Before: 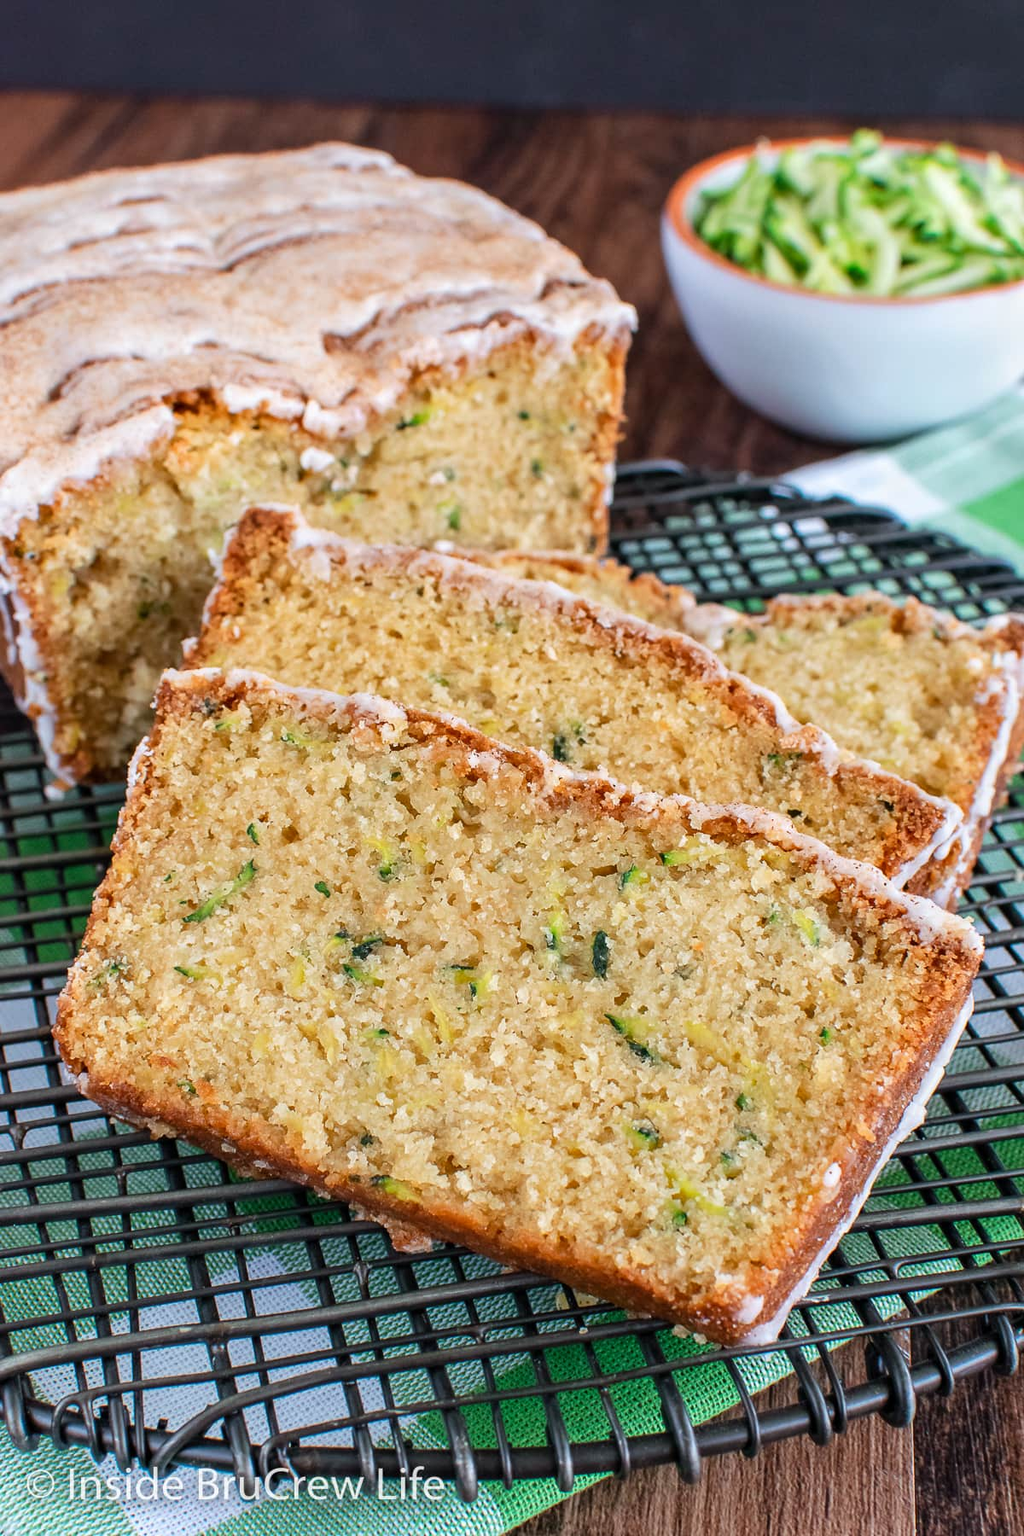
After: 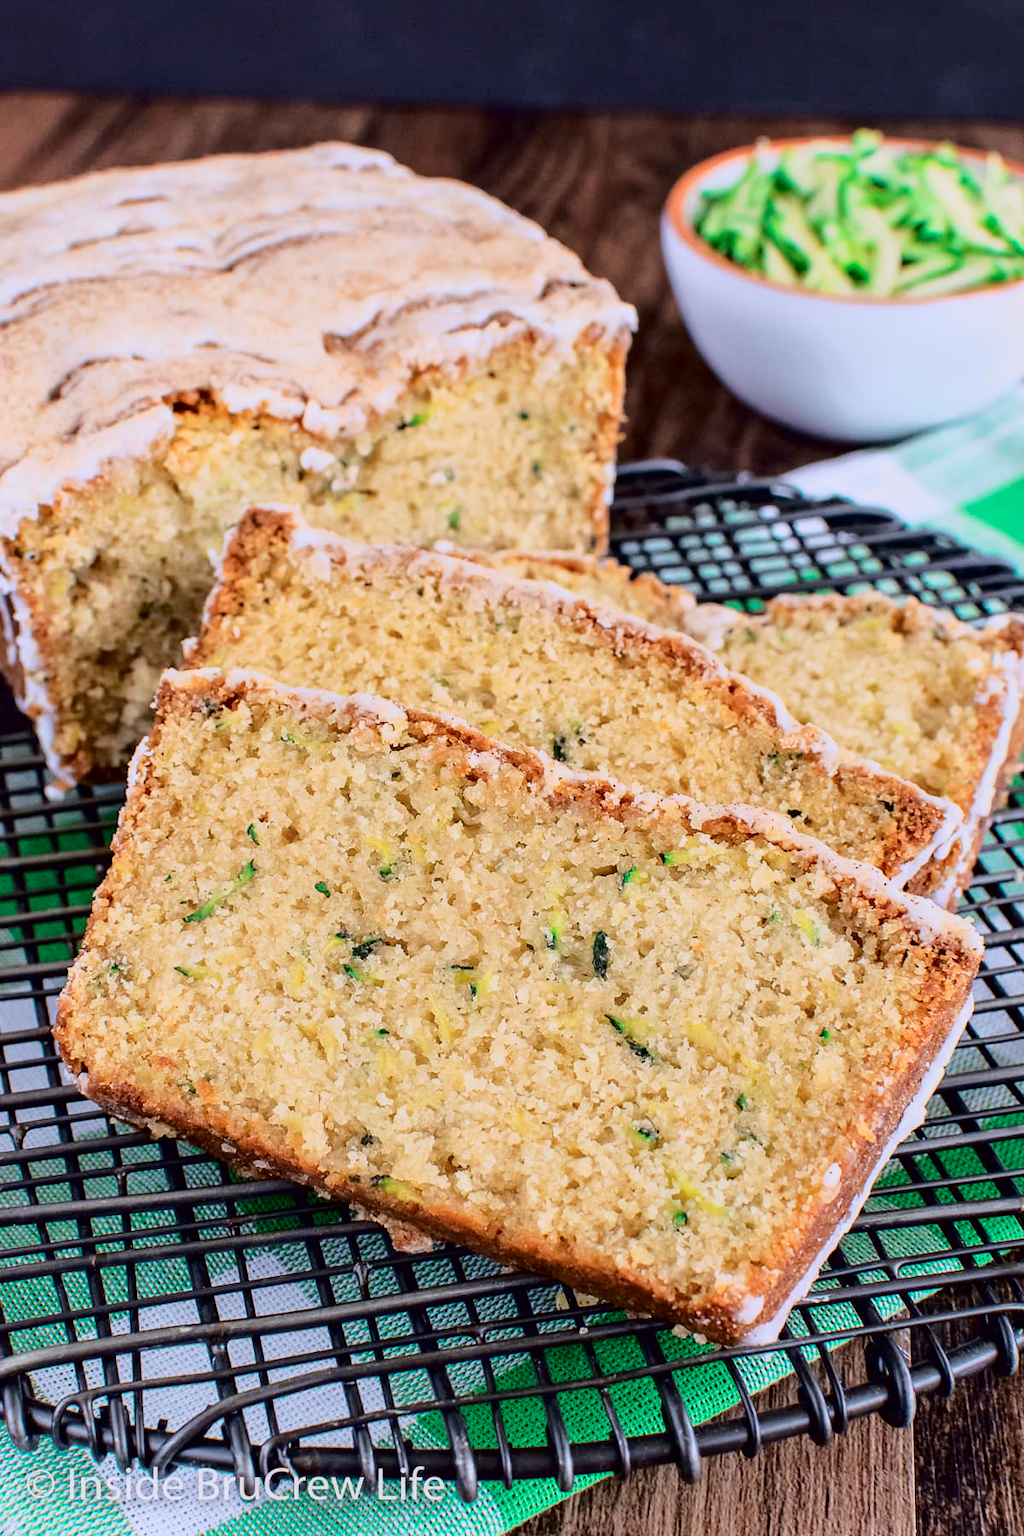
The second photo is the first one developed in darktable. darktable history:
tone curve: curves: ch0 [(0.003, 0.003) (0.104, 0.026) (0.236, 0.181) (0.401, 0.443) (0.495, 0.55) (0.625, 0.67) (0.819, 0.841) (0.96, 0.899)]; ch1 [(0, 0) (0.161, 0.092) (0.37, 0.302) (0.424, 0.402) (0.45, 0.466) (0.495, 0.51) (0.573, 0.571) (0.638, 0.641) (0.751, 0.741) (1, 1)]; ch2 [(0, 0) (0.352, 0.403) (0.466, 0.443) (0.524, 0.526) (0.56, 0.556) (1, 1)], color space Lab, independent channels, preserve colors none
